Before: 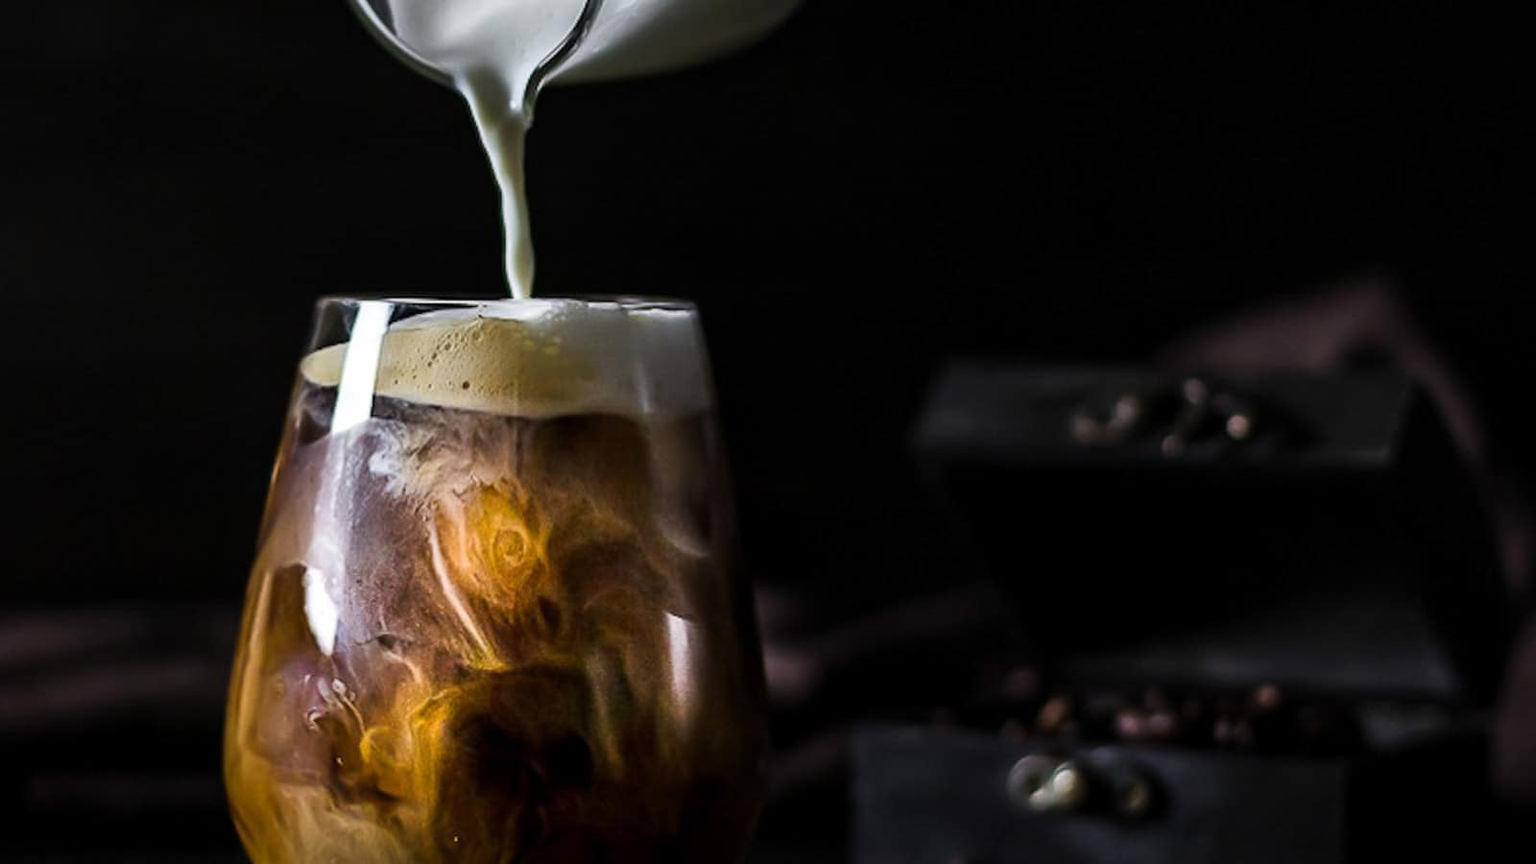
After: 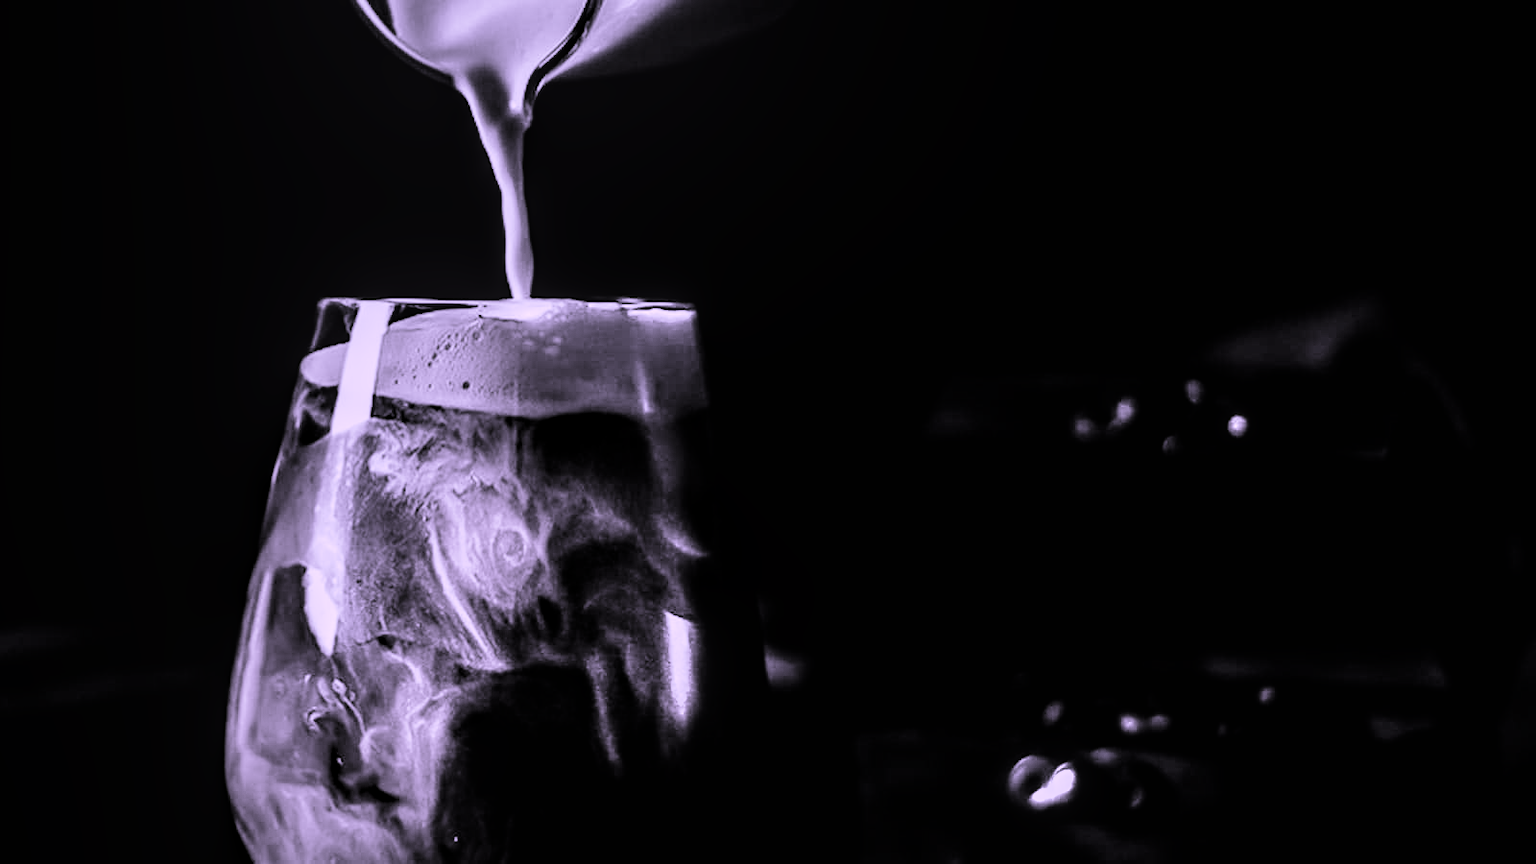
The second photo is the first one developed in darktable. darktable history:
velvia: strength 44.4%
color correction: highlights a* 15.1, highlights b* -25.08
local contrast: on, module defaults
shadows and highlights: soften with gaussian
filmic rgb: black relative exposure -5.13 EV, white relative exposure 3.54 EV, hardness 3.19, contrast 1.407, highlights saturation mix -48.69%, color science v4 (2020)
